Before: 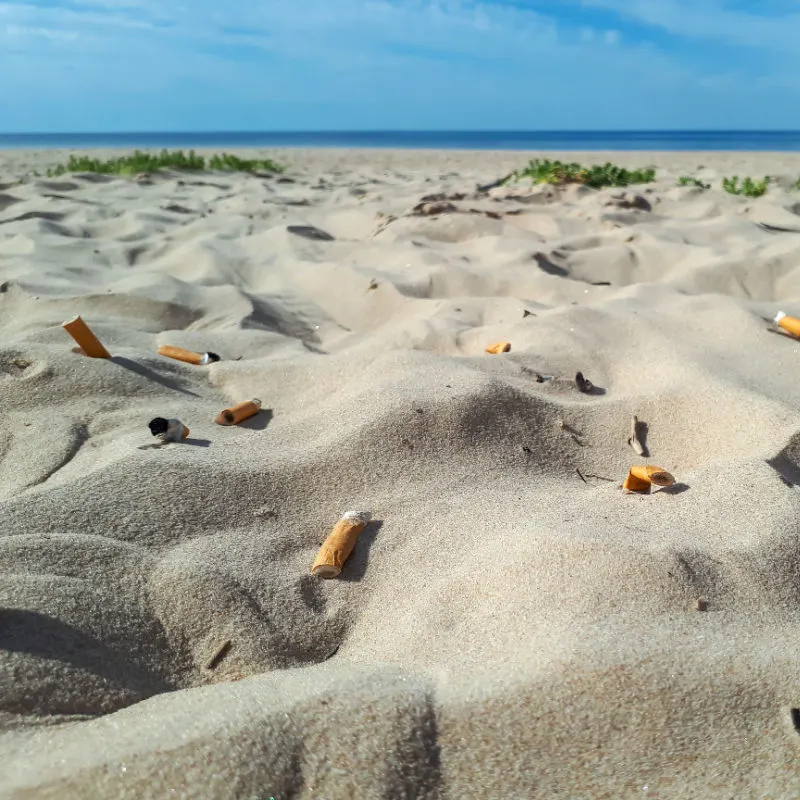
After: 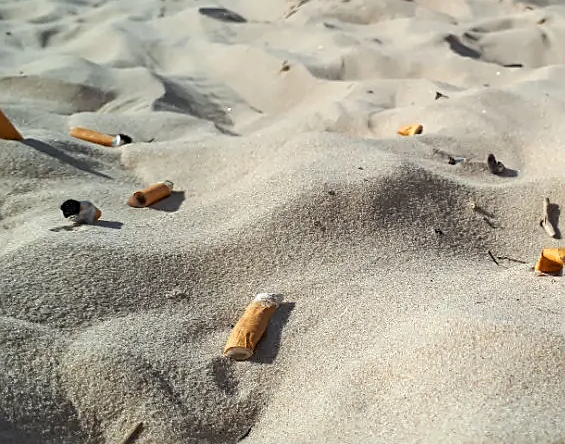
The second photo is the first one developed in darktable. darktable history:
crop: left 11.029%, top 27.309%, right 18.306%, bottom 17.169%
sharpen: on, module defaults
